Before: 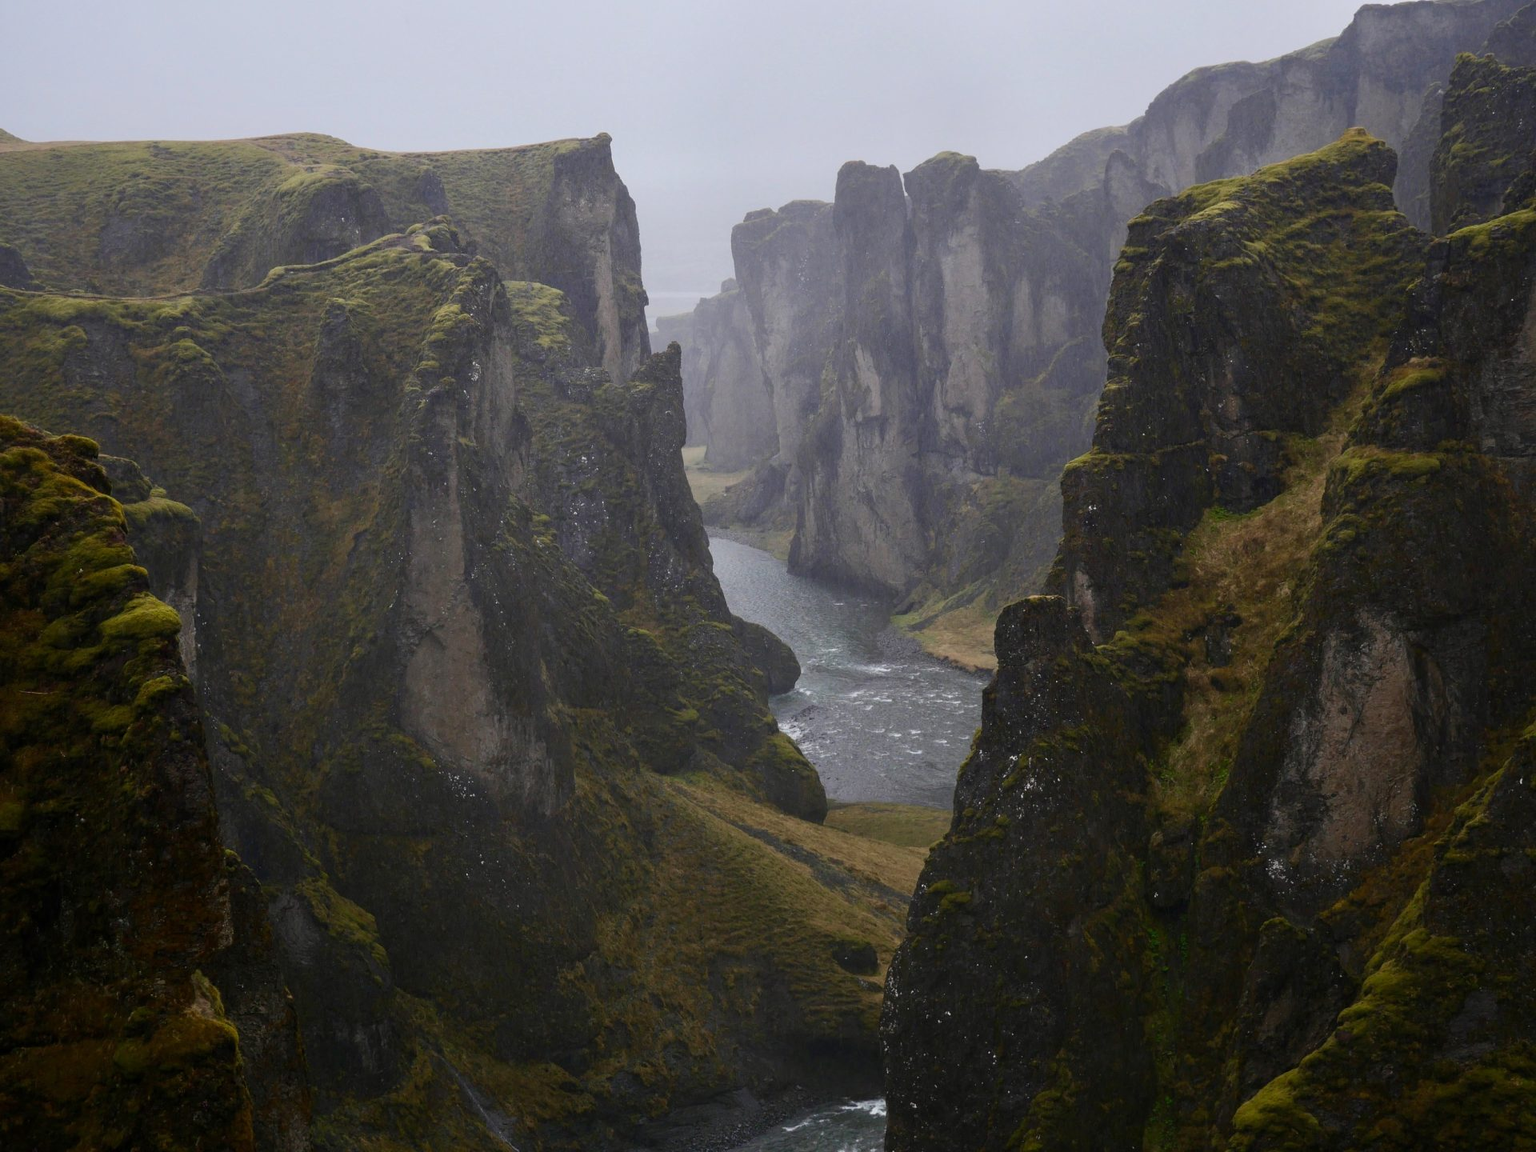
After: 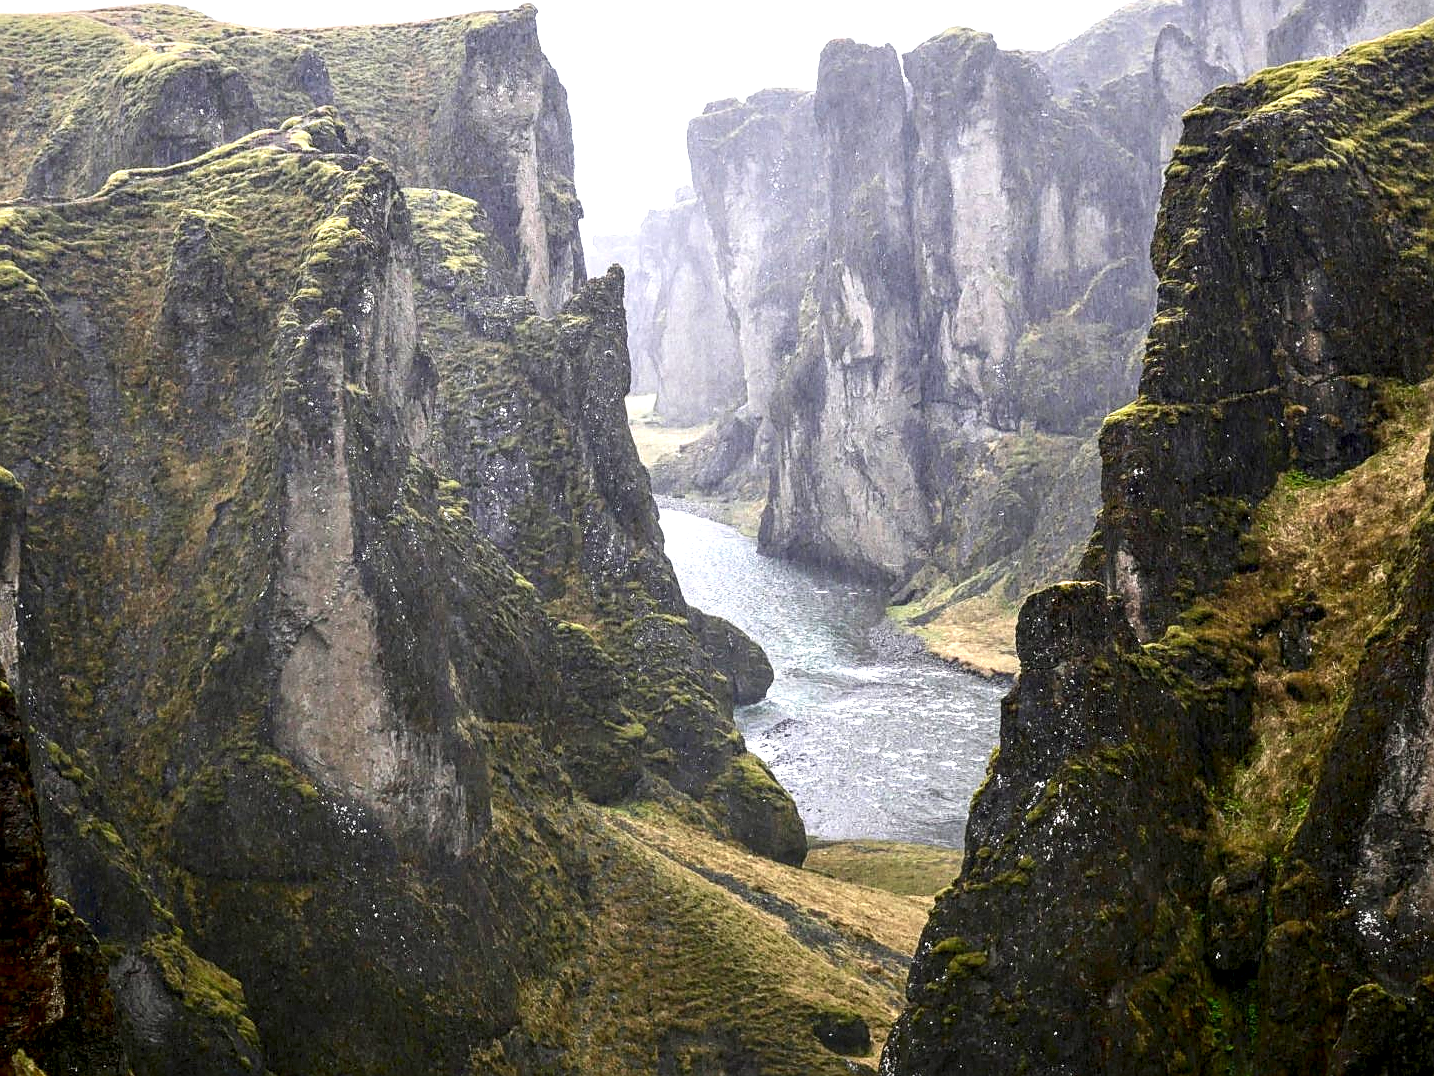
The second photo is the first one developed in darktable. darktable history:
contrast brightness saturation: contrast 0.15, brightness -0.01, saturation 0.1
sharpen: on, module defaults
crop and rotate: left 11.831%, top 11.346%, right 13.429%, bottom 13.899%
exposure: black level correction 0.001, exposure 1.3 EV, compensate highlight preservation false
local contrast: highlights 60%, shadows 60%, detail 160%
